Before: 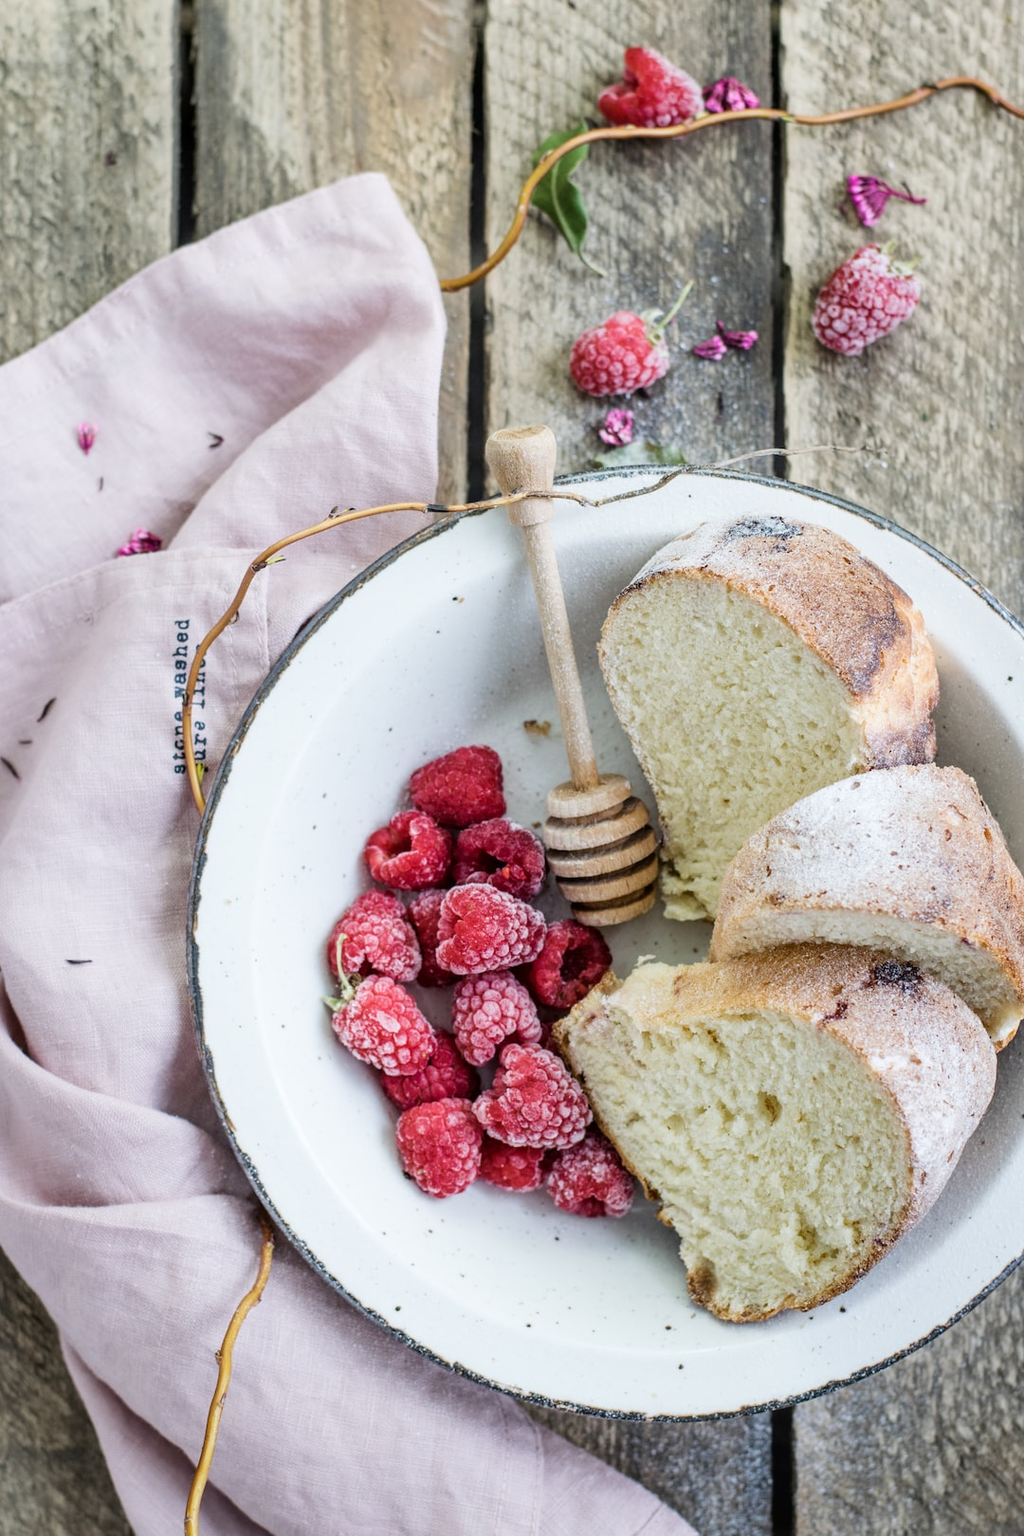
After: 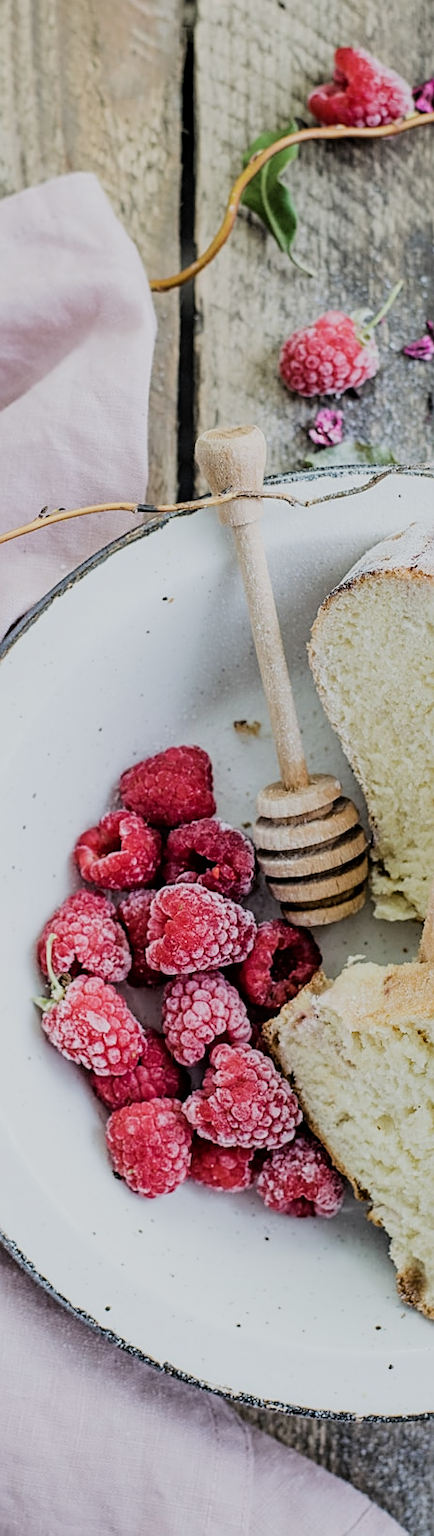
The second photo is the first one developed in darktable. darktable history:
exposure: compensate highlight preservation false
filmic rgb: black relative exposure -7.65 EV, white relative exposure 4.56 EV, hardness 3.61, contrast 1.05
crop: left 28.351%, right 29.18%
sharpen: on, module defaults
